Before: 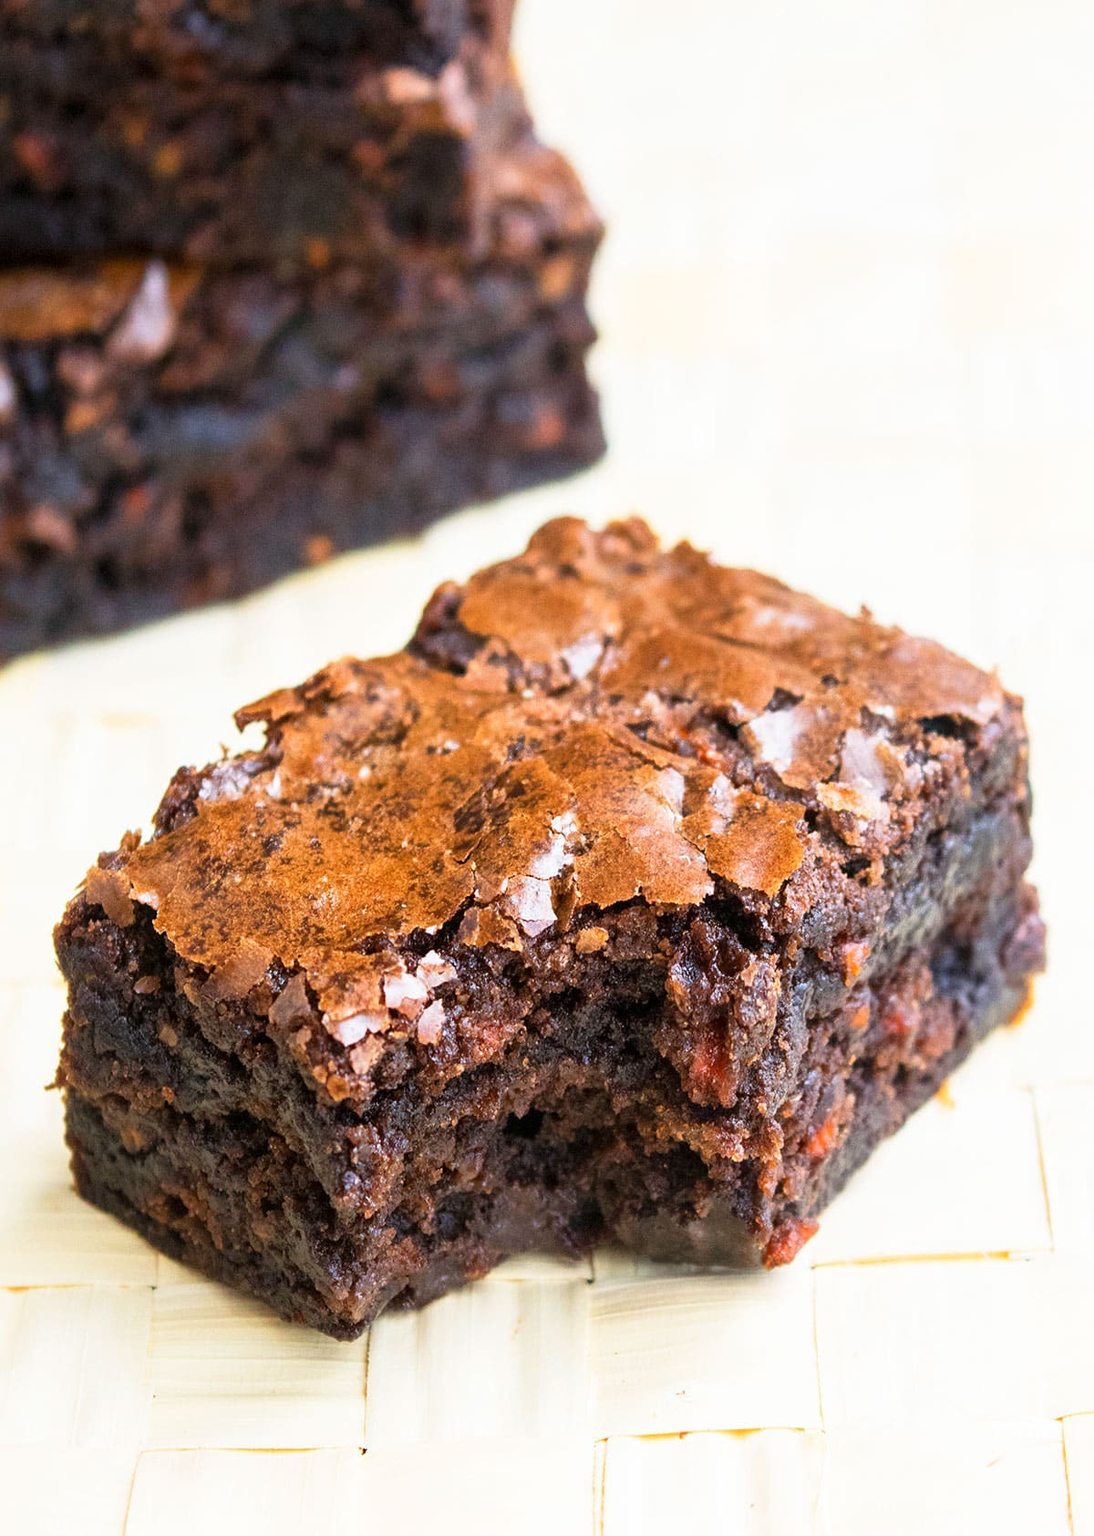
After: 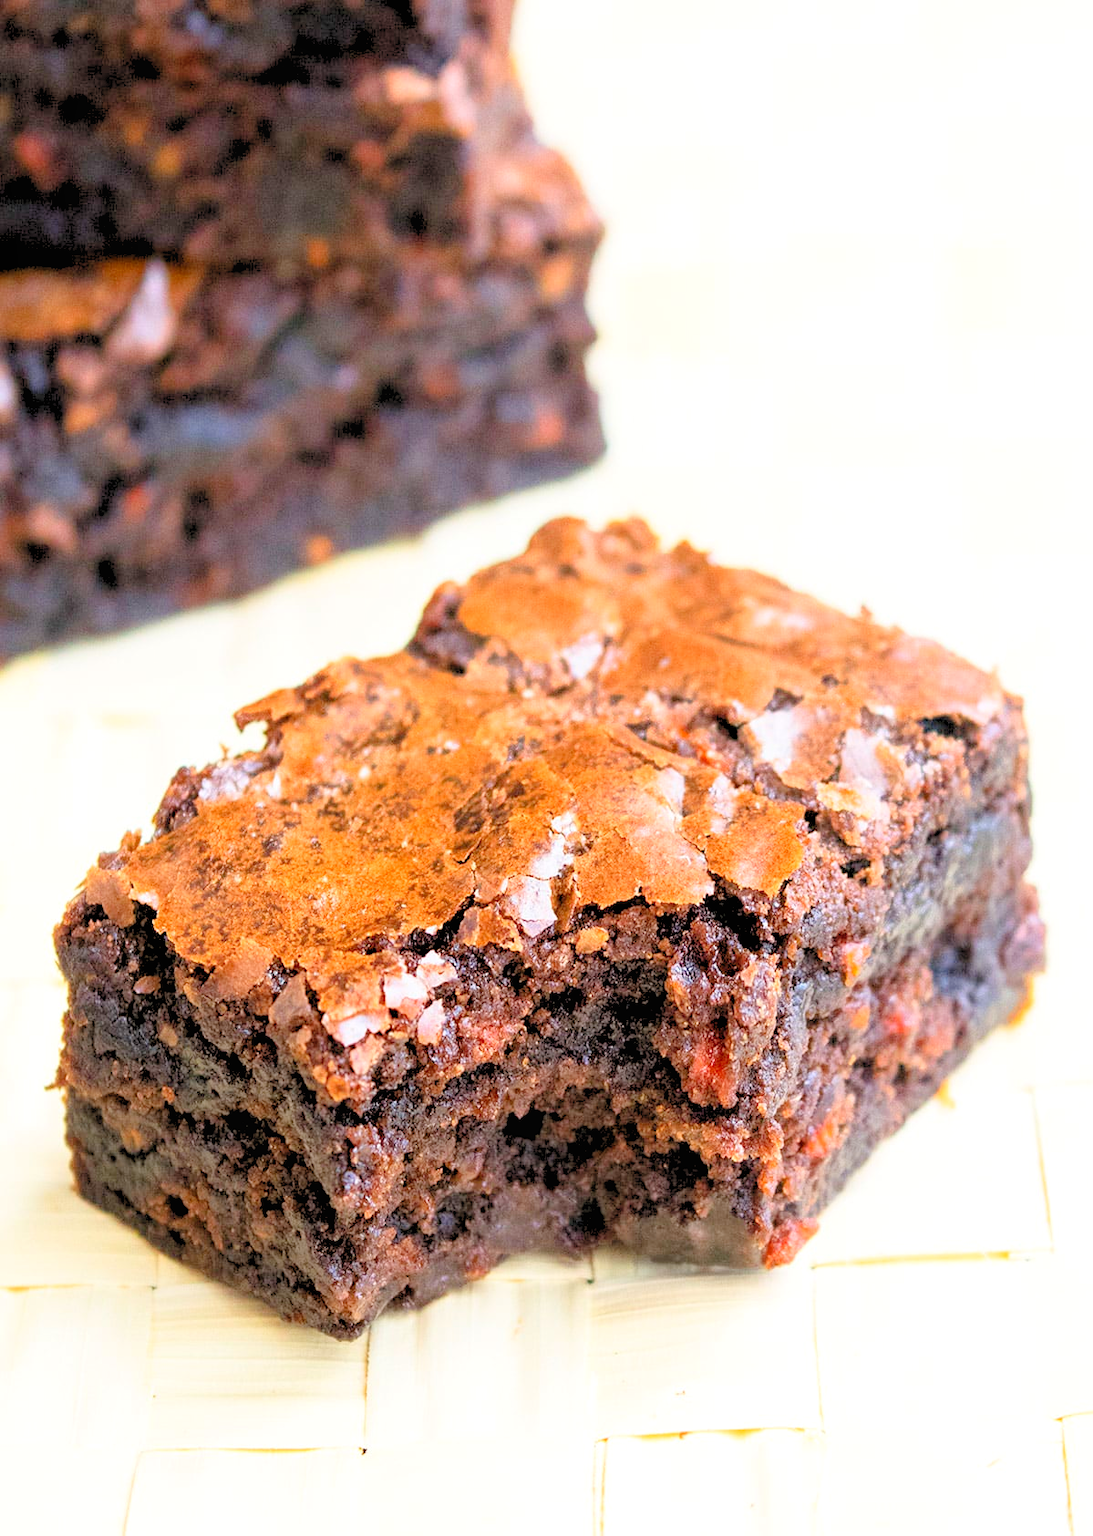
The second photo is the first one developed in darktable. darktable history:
local contrast: mode bilateral grid, contrast 100, coarseness 100, detail 91%, midtone range 0.2
levels: levels [0.072, 0.414, 0.976]
